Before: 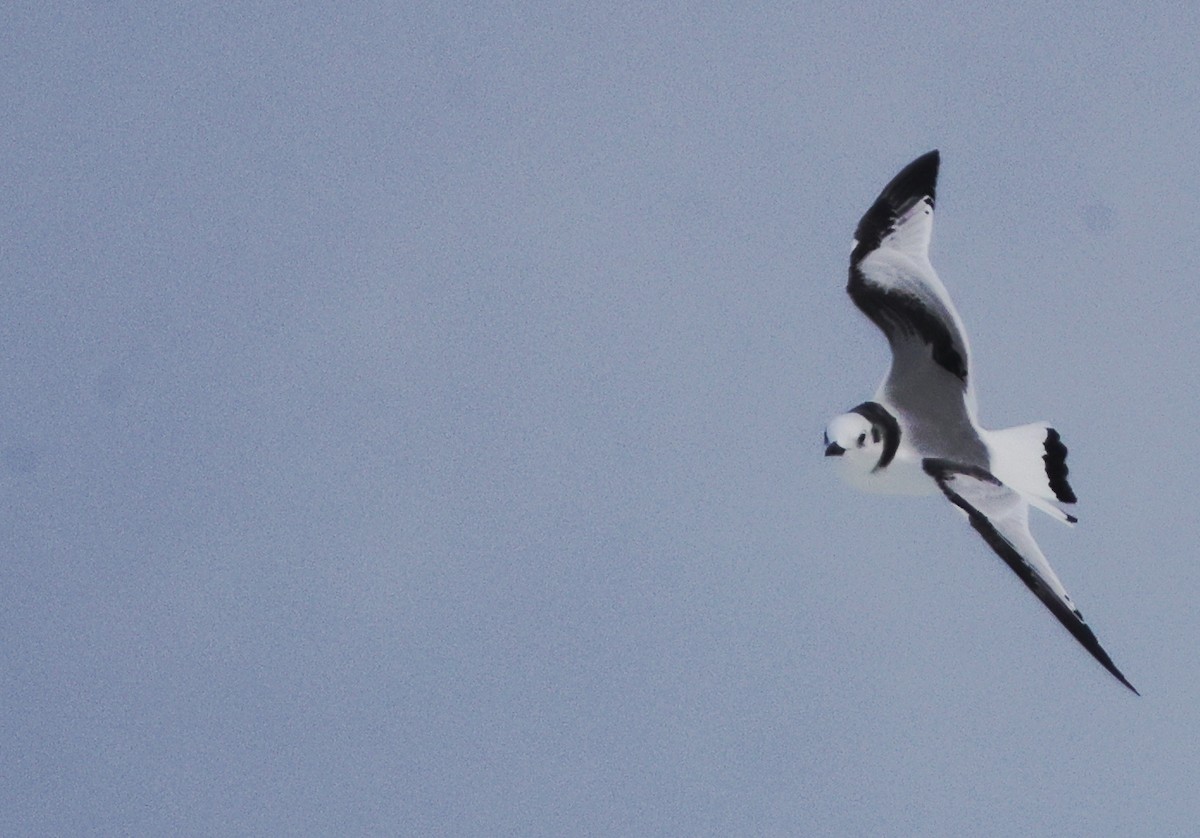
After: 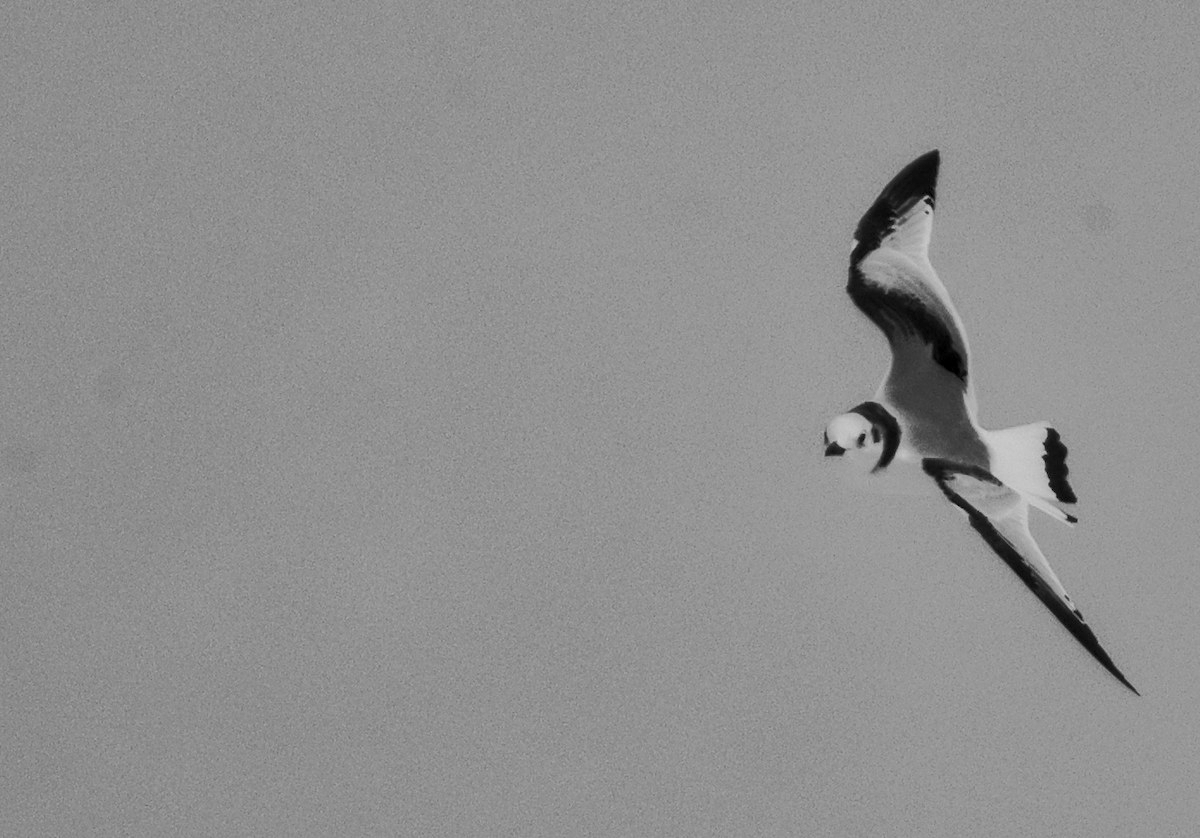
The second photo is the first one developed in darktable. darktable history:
local contrast: detail 130%
color calibration: output gray [0.253, 0.26, 0.487, 0], illuminant same as pipeline (D50), x 0.345, y 0.357, temperature 4991.86 K
shadows and highlights: low approximation 0.01, soften with gaussian
